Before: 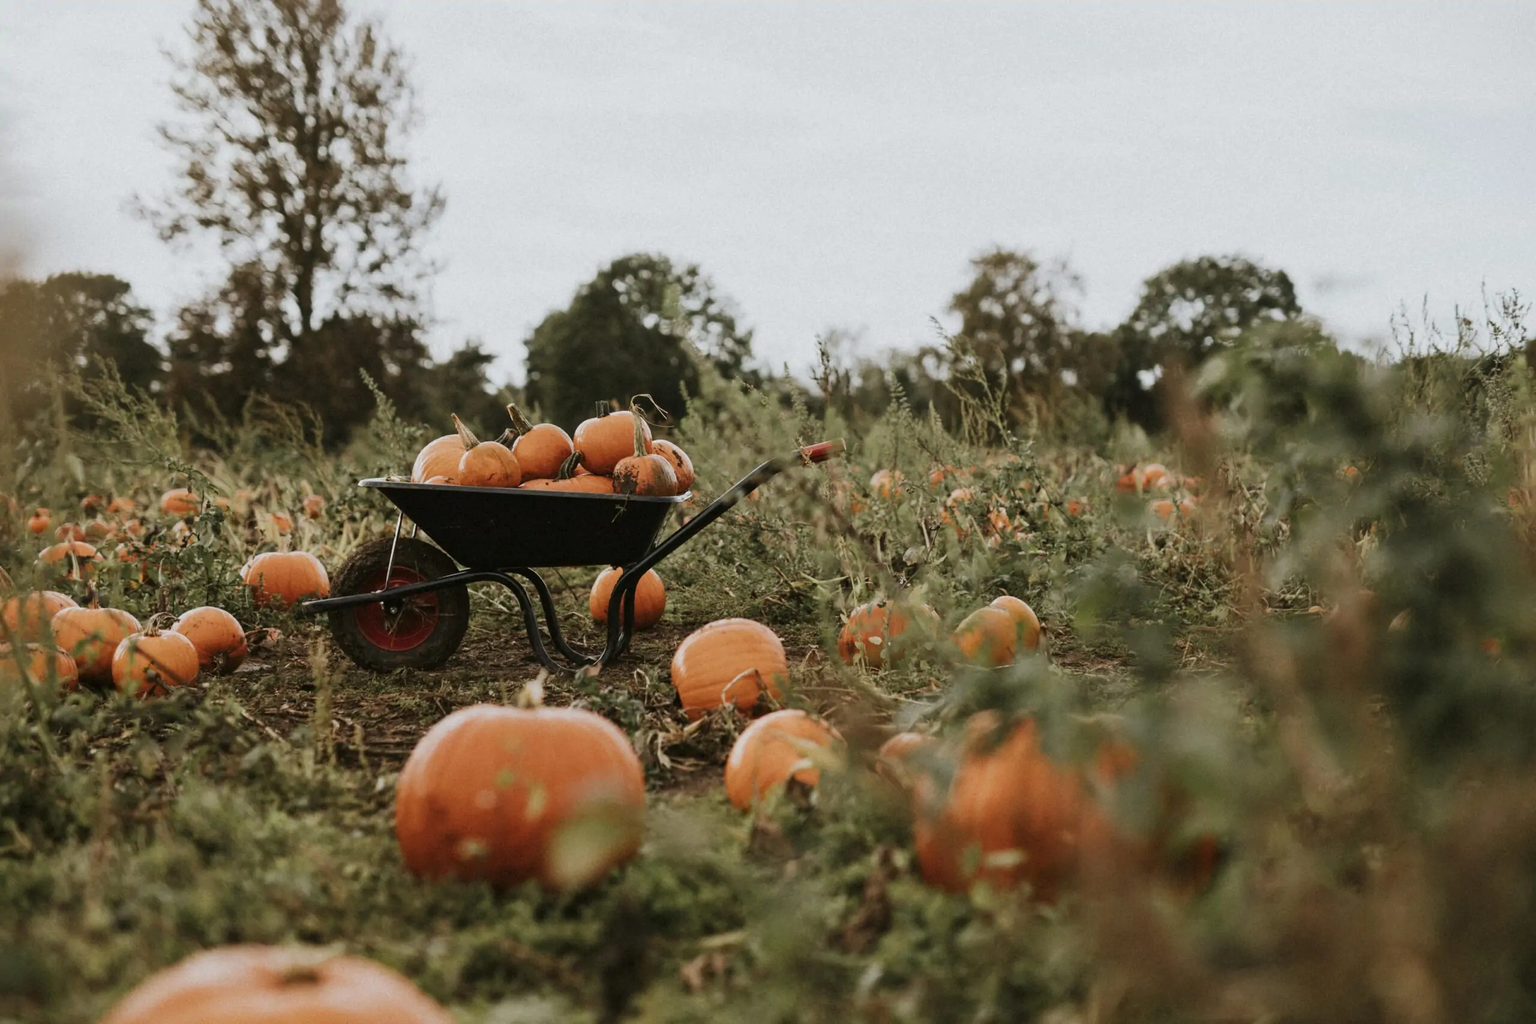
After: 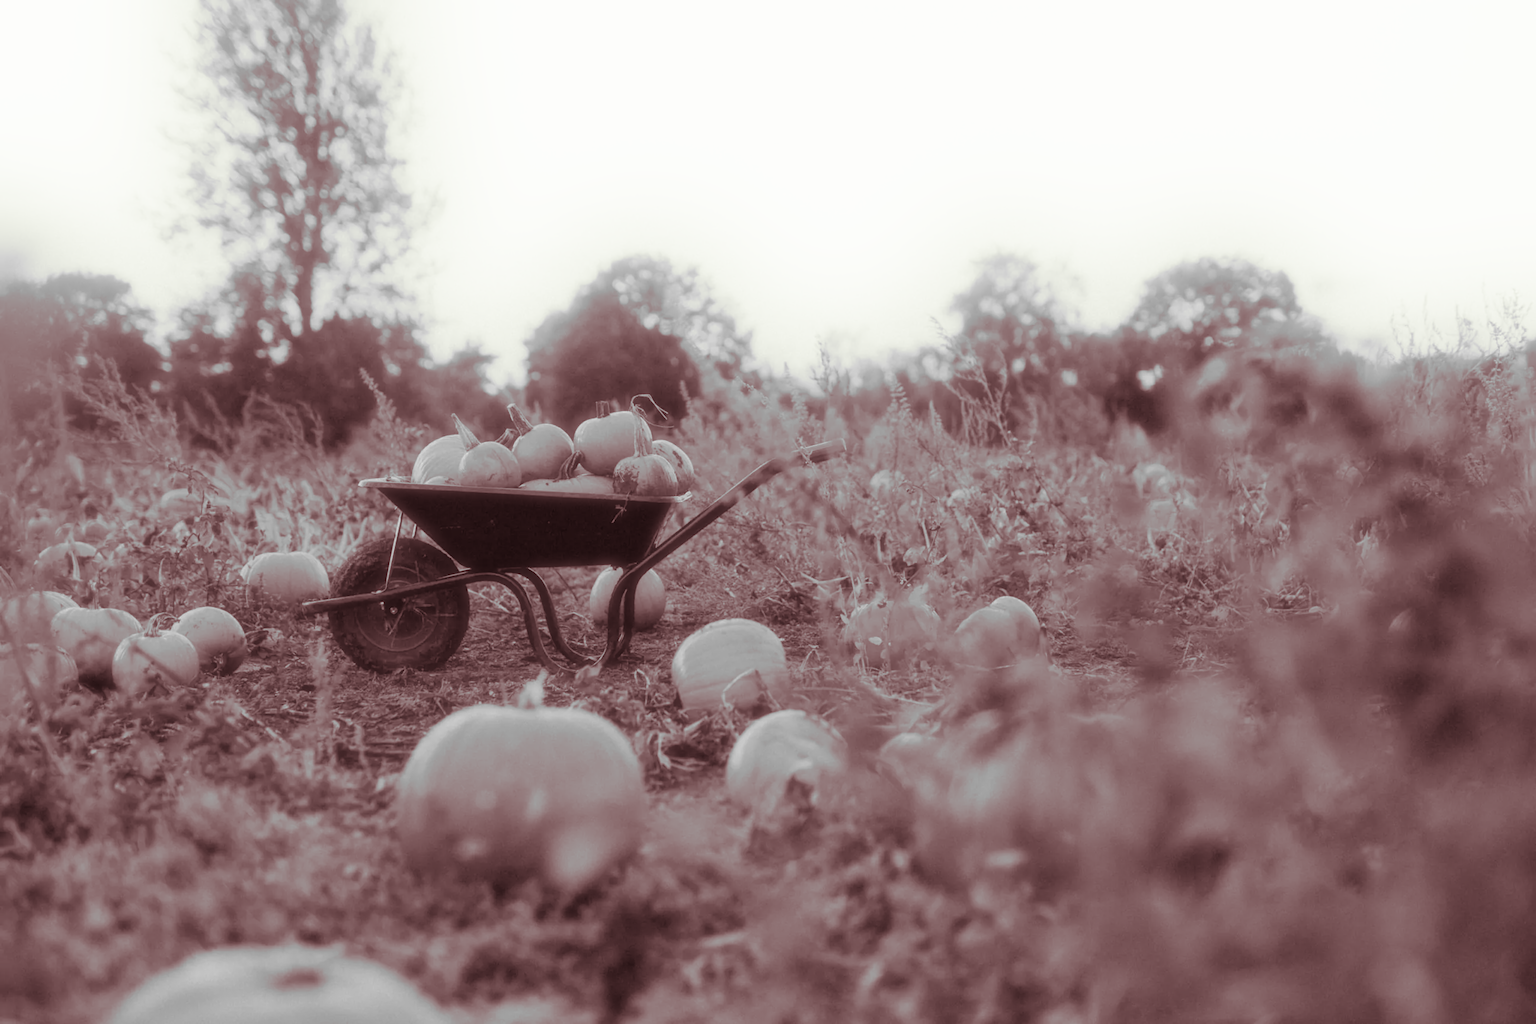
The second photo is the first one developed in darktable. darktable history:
monochrome: a 32, b 64, size 2.3
tone curve: curves: ch0 [(0, 0) (0.004, 0.008) (0.077, 0.156) (0.169, 0.29) (0.774, 0.774) (1, 1)], color space Lab, linked channels, preserve colors none
split-toning: on, module defaults | blend: blend mode overlay, opacity 85%; mask: uniform (no mask)
soften: size 19.52%, mix 20.32%
bloom: on, module defaults
color correction: highlights a* 14.52, highlights b* 4.84
